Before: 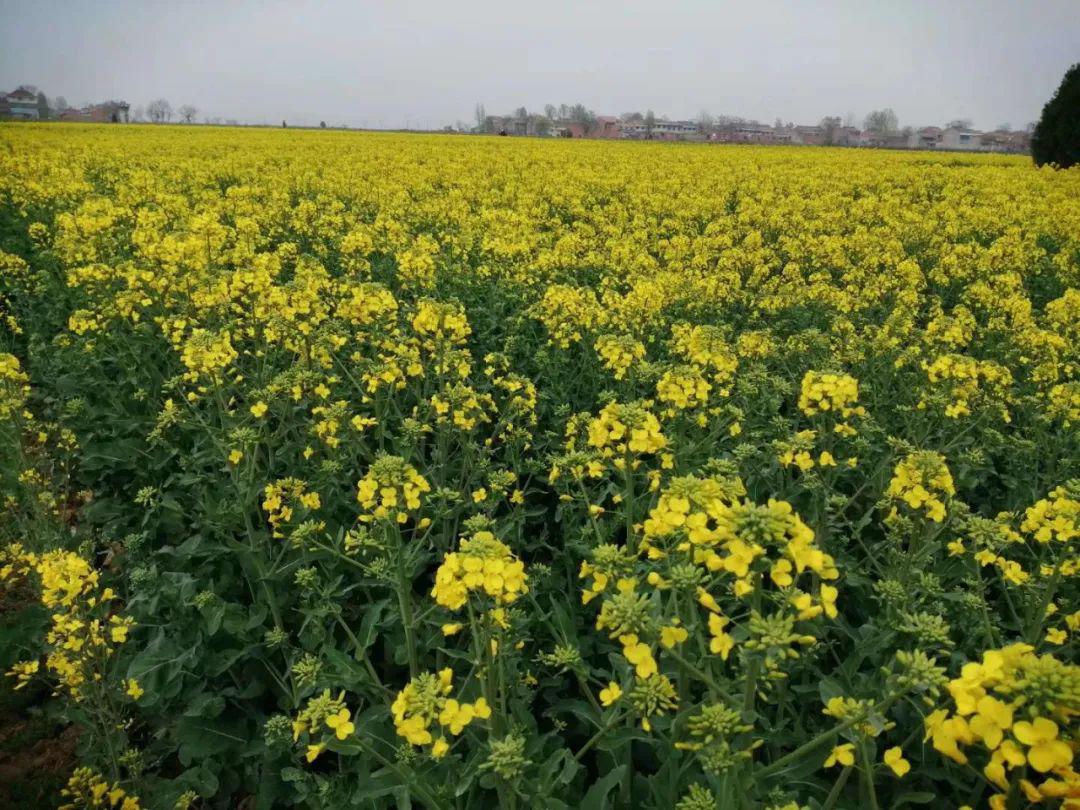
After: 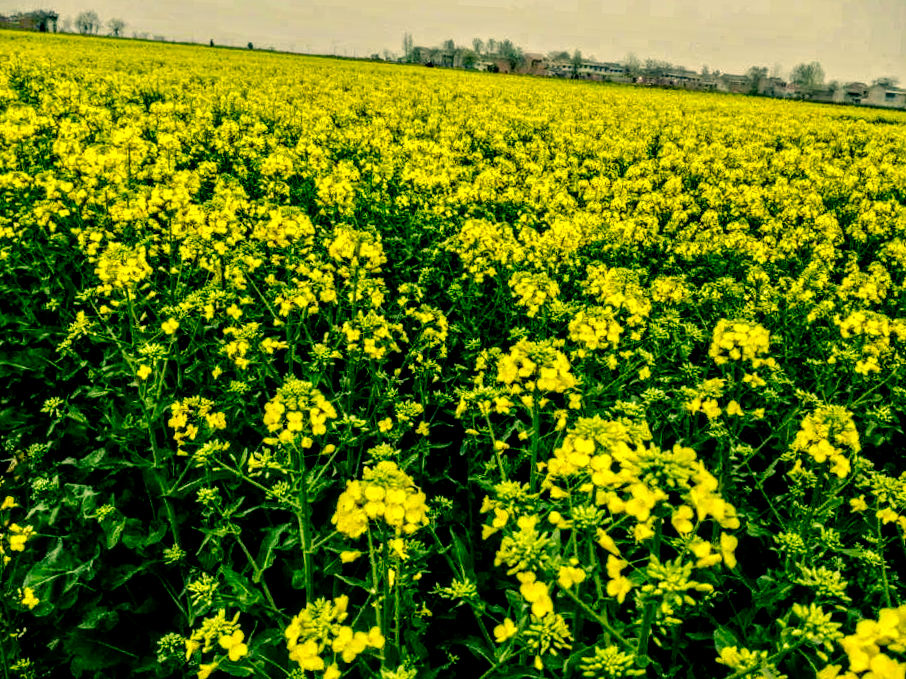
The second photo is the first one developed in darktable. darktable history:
local contrast: highlights 19%, detail 186%
tone curve: curves: ch0 [(0, 0) (0.003, 0.004) (0.011, 0.008) (0.025, 0.012) (0.044, 0.02) (0.069, 0.028) (0.1, 0.034) (0.136, 0.059) (0.177, 0.1) (0.224, 0.151) (0.277, 0.203) (0.335, 0.266) (0.399, 0.344) (0.468, 0.414) (0.543, 0.507) (0.623, 0.602) (0.709, 0.704) (0.801, 0.804) (0.898, 0.927) (1, 1)], preserve colors none
base curve: curves: ch0 [(0, 0) (0.028, 0.03) (0.121, 0.232) (0.46, 0.748) (0.859, 0.968) (1, 1)], preserve colors none
tone equalizer: -8 EV -0.002 EV, -7 EV 0.005 EV, -6 EV -0.008 EV, -5 EV 0.007 EV, -4 EV -0.042 EV, -3 EV -0.233 EV, -2 EV -0.662 EV, -1 EV -0.983 EV, +0 EV -0.969 EV, smoothing diameter 2%, edges refinement/feathering 20, mask exposure compensation -1.57 EV, filter diffusion 5
crop and rotate: angle -3.27°, left 5.211%, top 5.211%, right 4.607%, bottom 4.607%
exposure: black level correction 0.01, exposure 0.011 EV, compensate highlight preservation false
color correction: highlights a* 5.62, highlights b* 33.57, shadows a* -25.86, shadows b* 4.02
